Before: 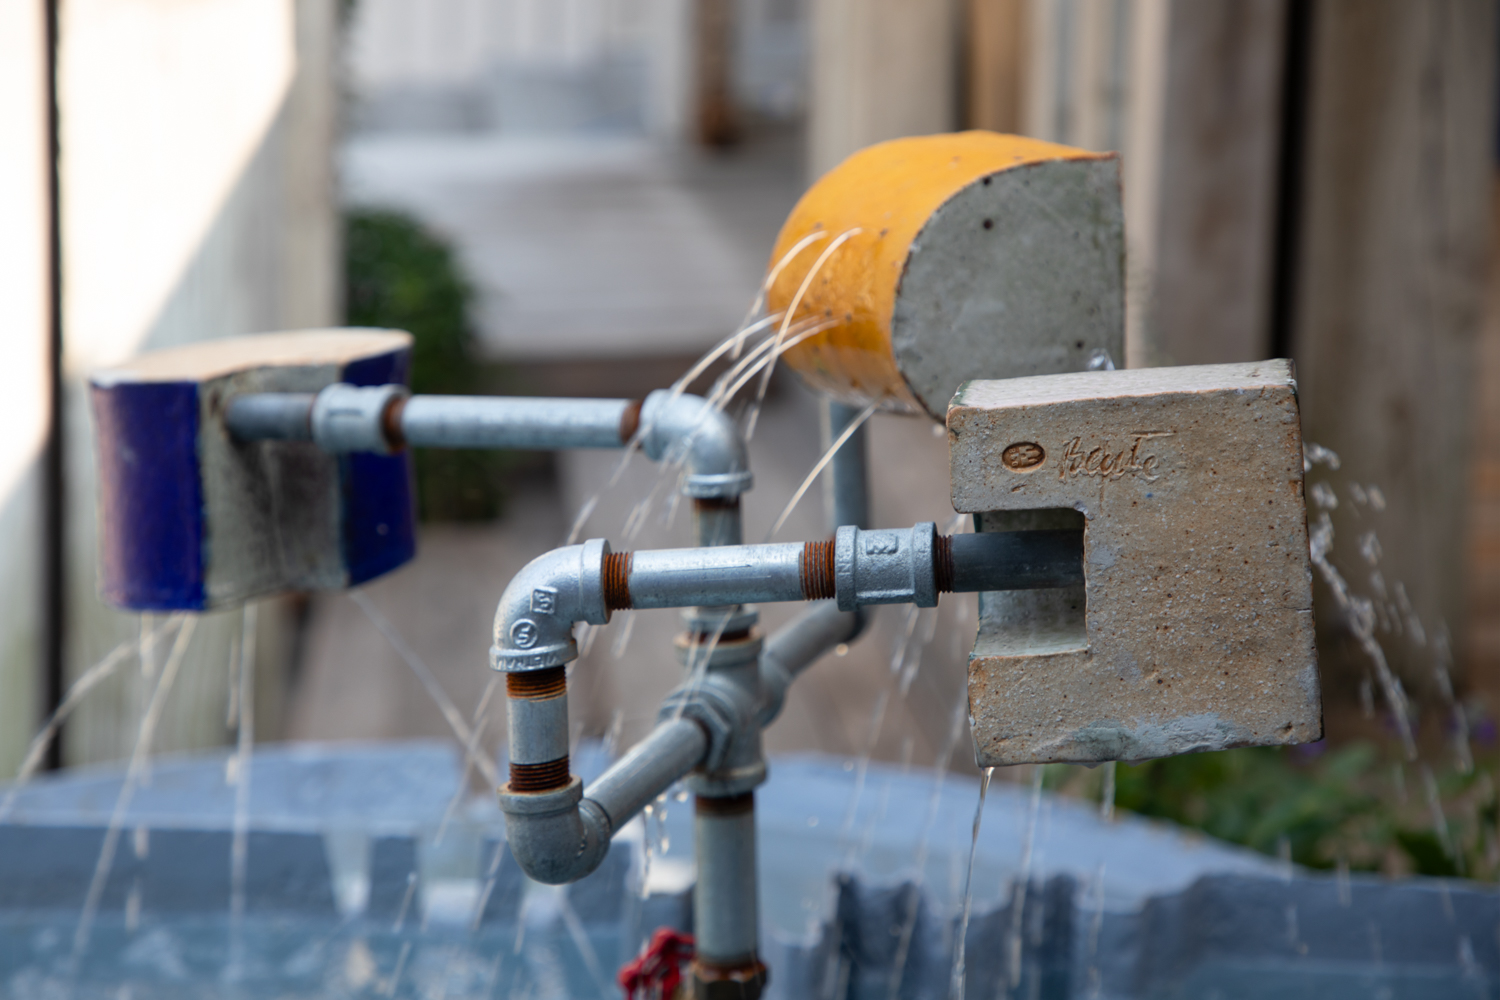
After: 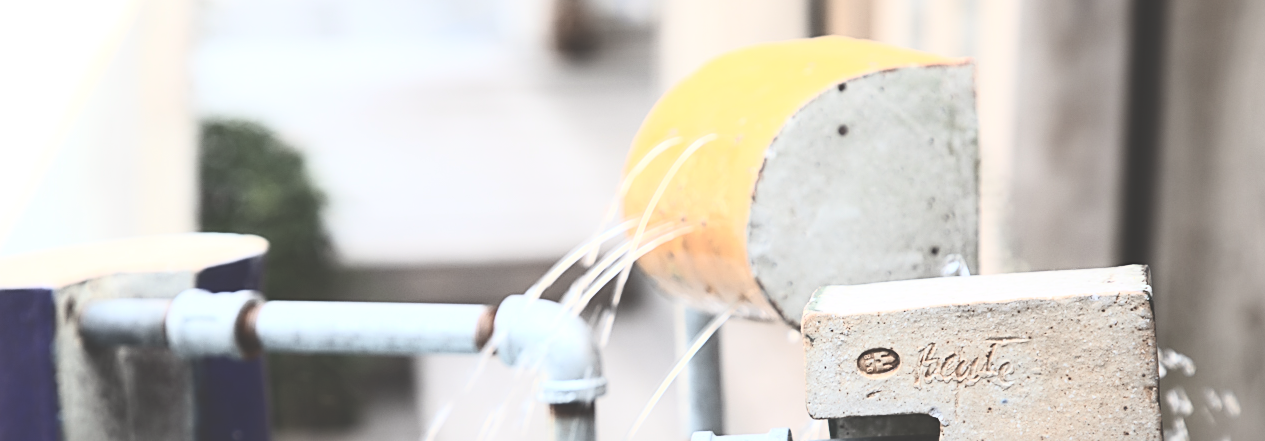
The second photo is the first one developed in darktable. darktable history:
tone curve: curves: ch0 [(0, 0) (0.003, 0.06) (0.011, 0.071) (0.025, 0.085) (0.044, 0.104) (0.069, 0.123) (0.1, 0.146) (0.136, 0.167) (0.177, 0.205) (0.224, 0.248) (0.277, 0.309) (0.335, 0.384) (0.399, 0.467) (0.468, 0.553) (0.543, 0.633) (0.623, 0.698) (0.709, 0.769) (0.801, 0.841) (0.898, 0.912) (1, 1)], color space Lab, independent channels, preserve colors none
tone equalizer: -8 EV -0.73 EV, -7 EV -0.716 EV, -6 EV -0.566 EV, -5 EV -0.42 EV, -3 EV 0.378 EV, -2 EV 0.6 EV, -1 EV 0.692 EV, +0 EV 0.743 EV, smoothing diameter 2.06%, edges refinement/feathering 21.29, mask exposure compensation -1.57 EV, filter diffusion 5
sharpen: on, module defaults
contrast brightness saturation: contrast 0.556, brightness 0.572, saturation -0.337
exposure: black level correction -0.026, exposure -0.117 EV, compensate exposure bias true, compensate highlight preservation false
color balance rgb: power › chroma 0.273%, power › hue 61.32°, perceptual saturation grading › global saturation 0.608%, perceptual brilliance grading › mid-tones 9.375%, perceptual brilliance grading › shadows 15.736%, global vibrance 19.425%
crop and rotate: left 9.69%, top 9.436%, right 5.966%, bottom 46.415%
